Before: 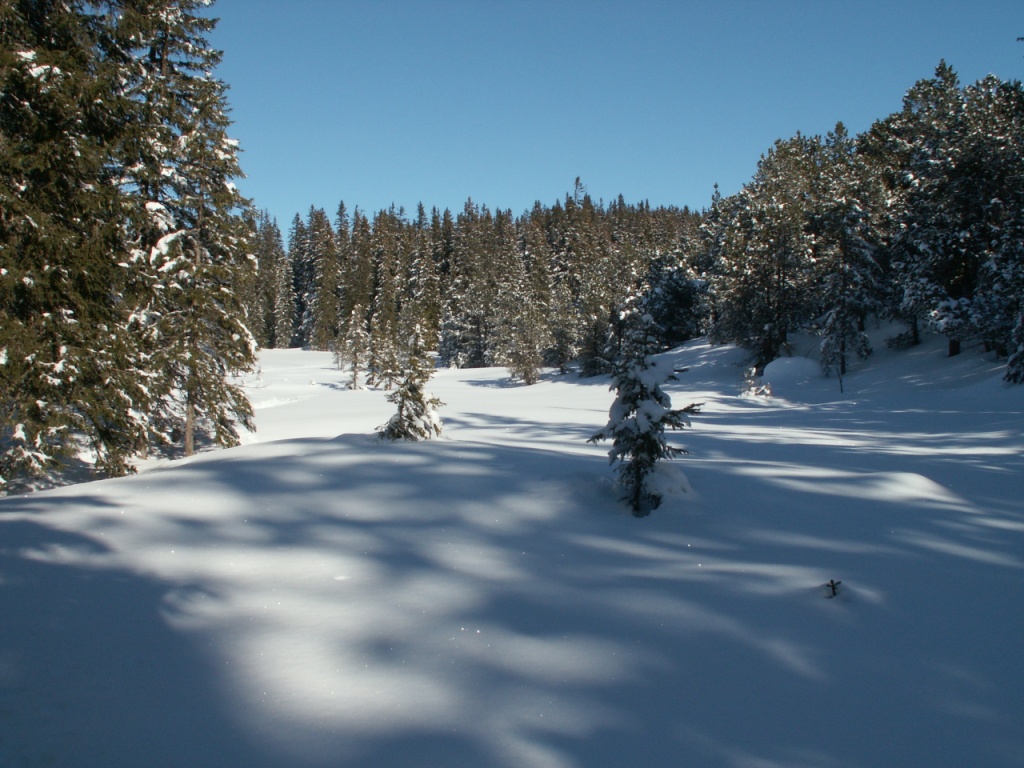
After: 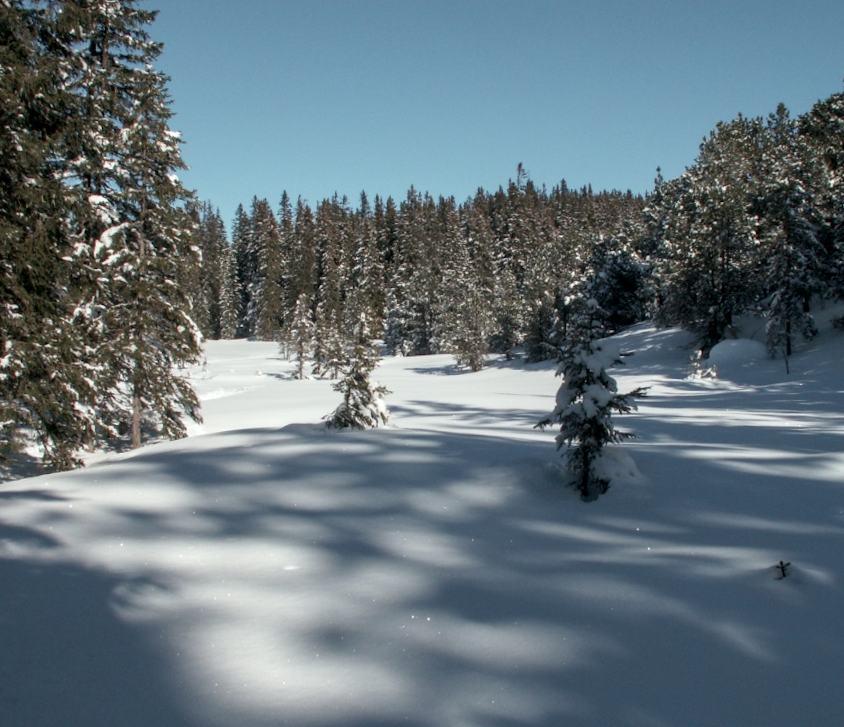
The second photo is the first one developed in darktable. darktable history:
local contrast: on, module defaults
crop and rotate: angle 1°, left 4.281%, top 0.642%, right 11.383%, bottom 2.486%
color contrast: blue-yellow contrast 0.7
